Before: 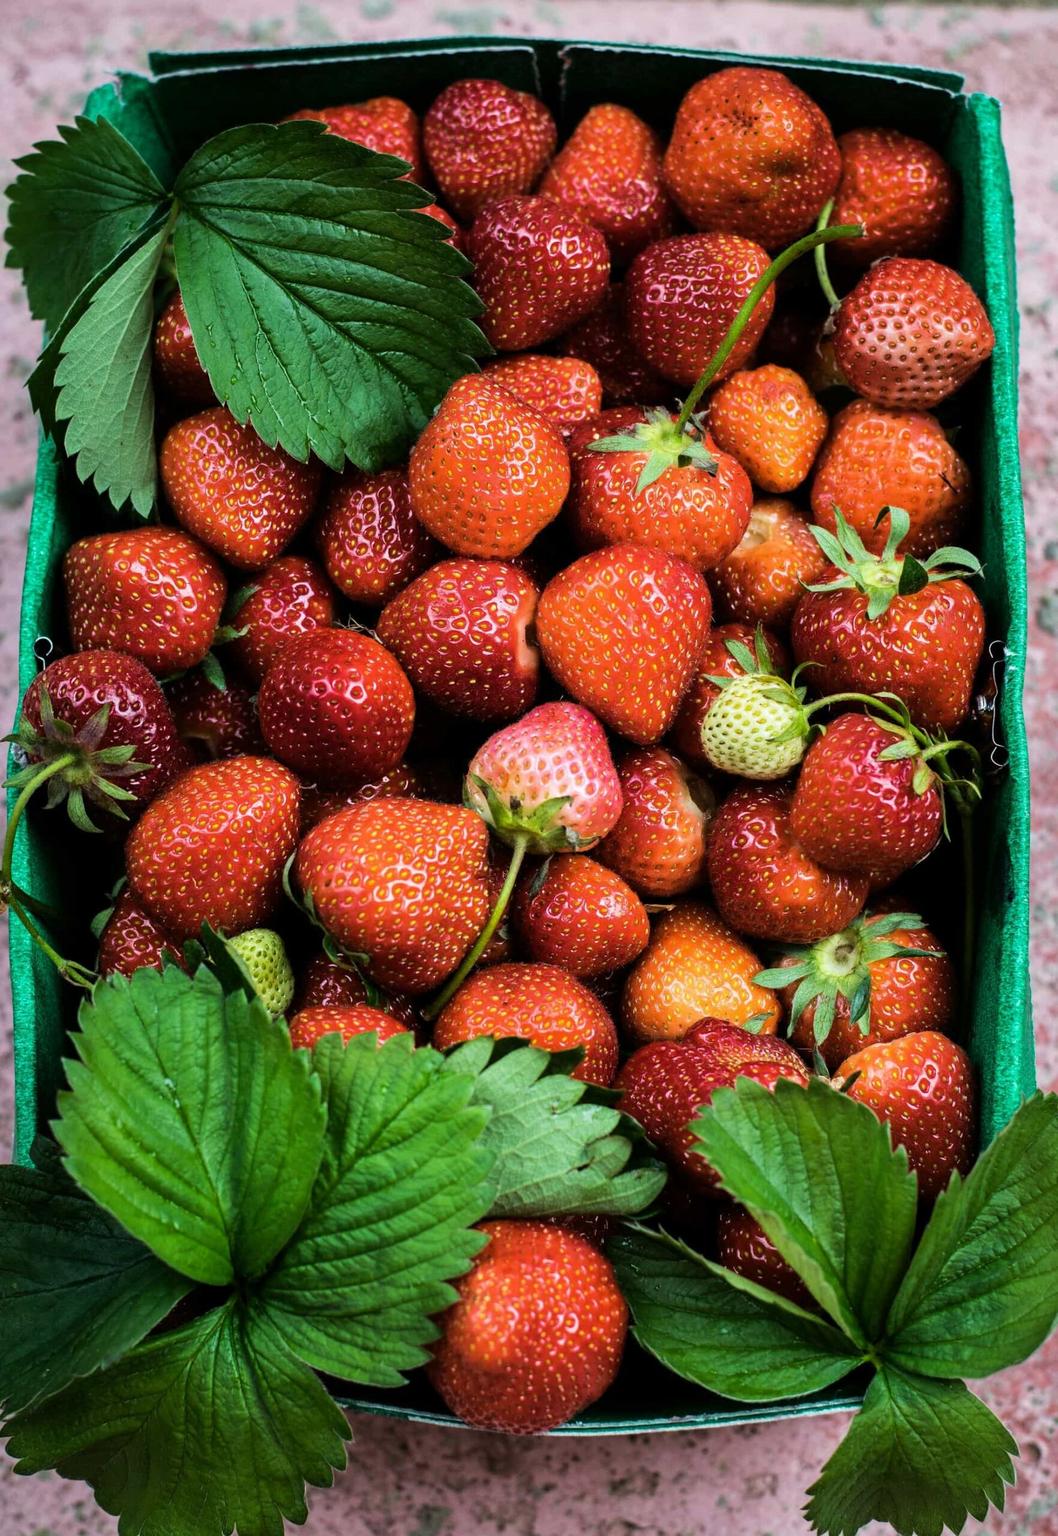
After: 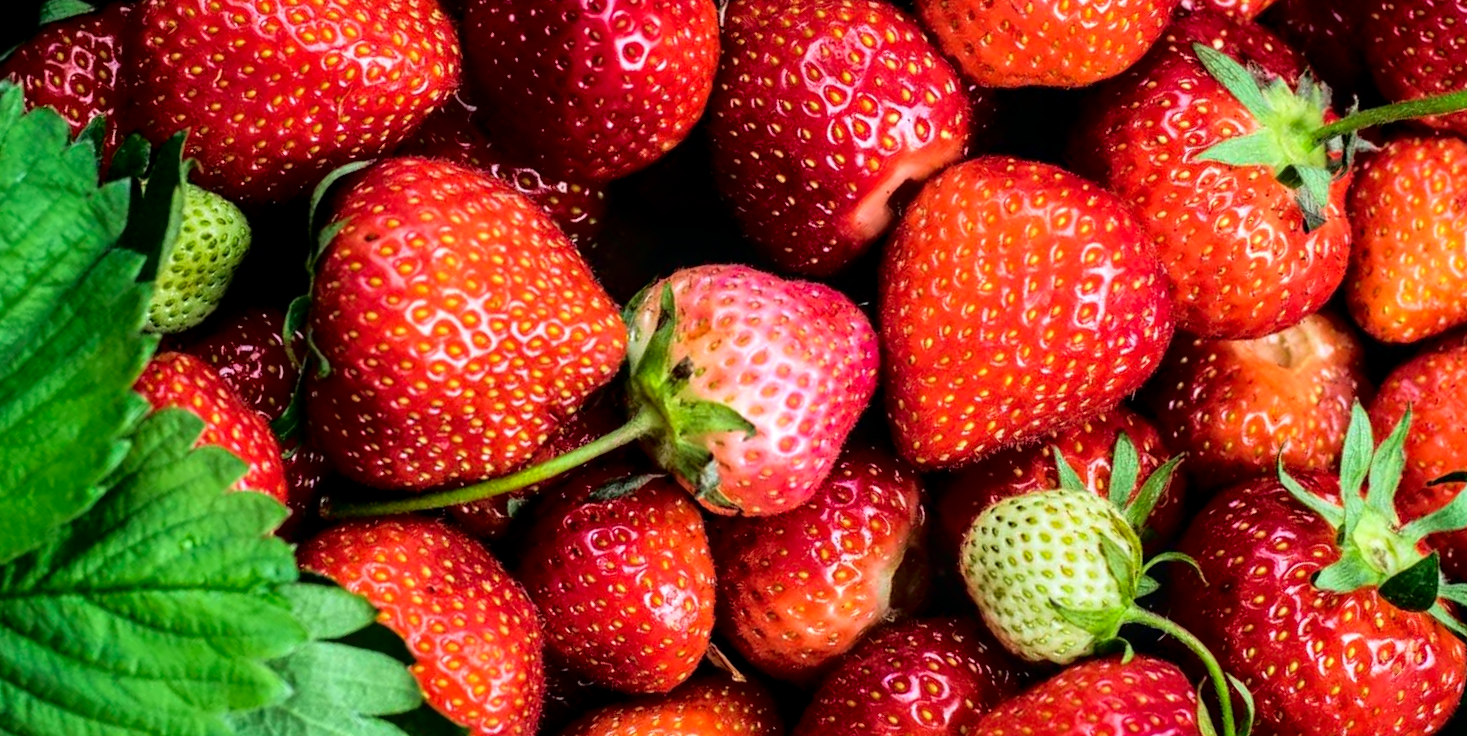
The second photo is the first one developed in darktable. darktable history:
crop and rotate: angle -46.1°, top 16.204%, right 1.006%, bottom 11.704%
contrast brightness saturation: contrast 0.104, brightness 0.027, saturation 0.094
tone curve: curves: ch0 [(0, 0) (0.126, 0.061) (0.362, 0.382) (0.498, 0.498) (0.706, 0.712) (1, 1)]; ch1 [(0, 0) (0.5, 0.497) (0.55, 0.578) (1, 1)]; ch2 [(0, 0) (0.44, 0.424) (0.489, 0.486) (0.537, 0.538) (1, 1)], color space Lab, independent channels, preserve colors none
local contrast: on, module defaults
